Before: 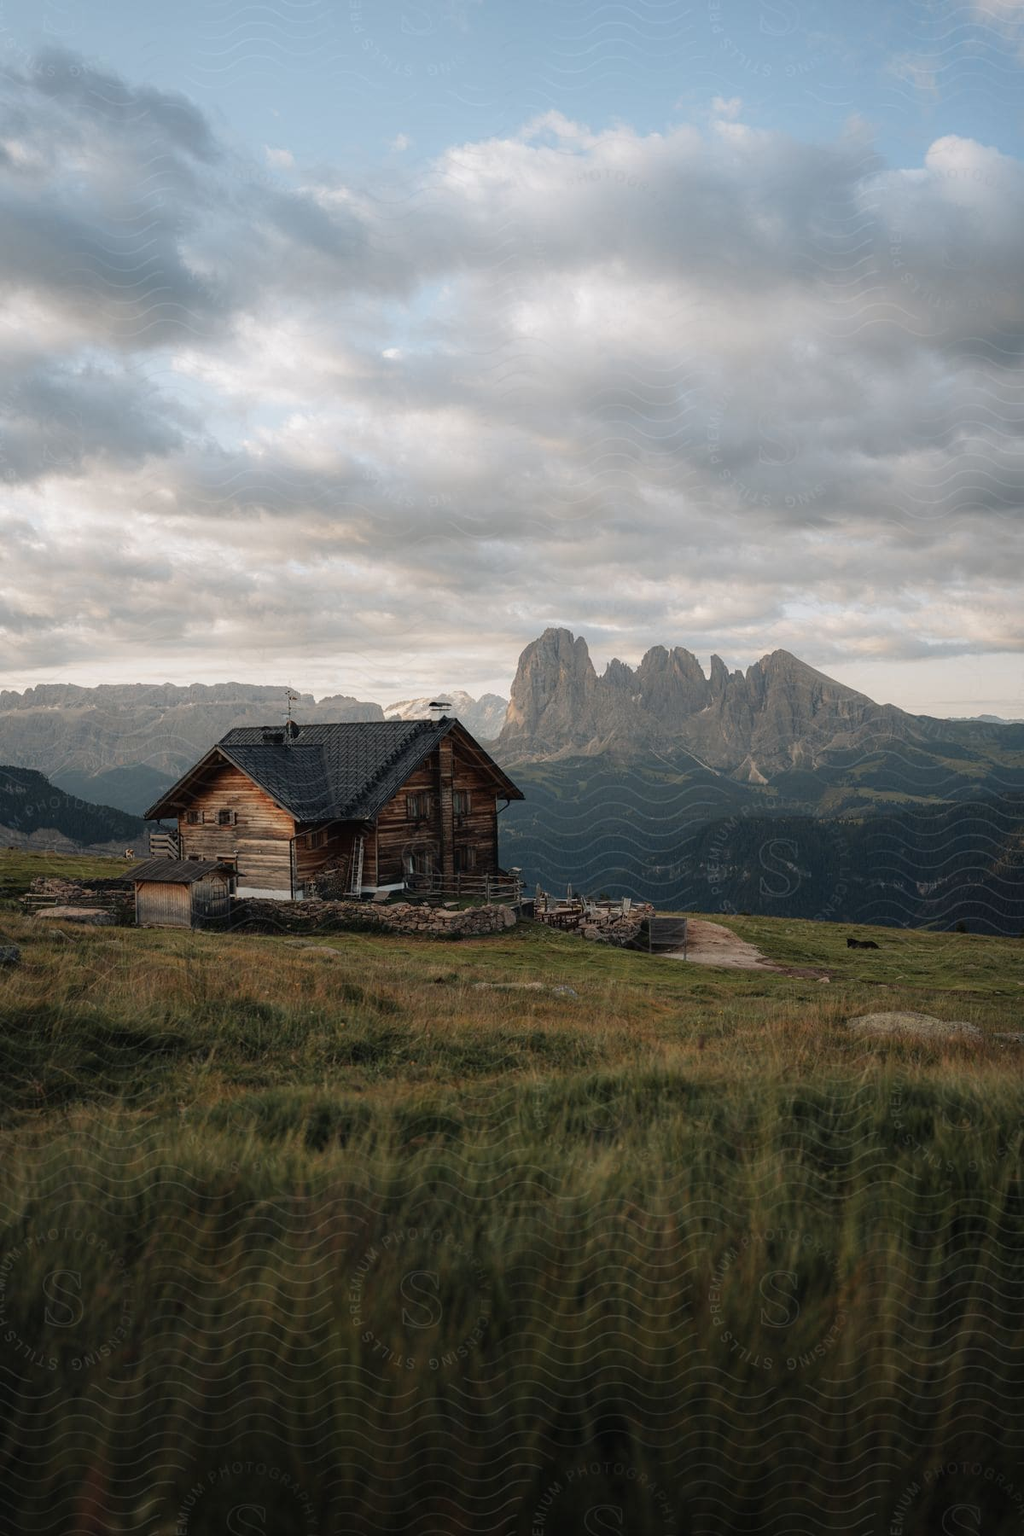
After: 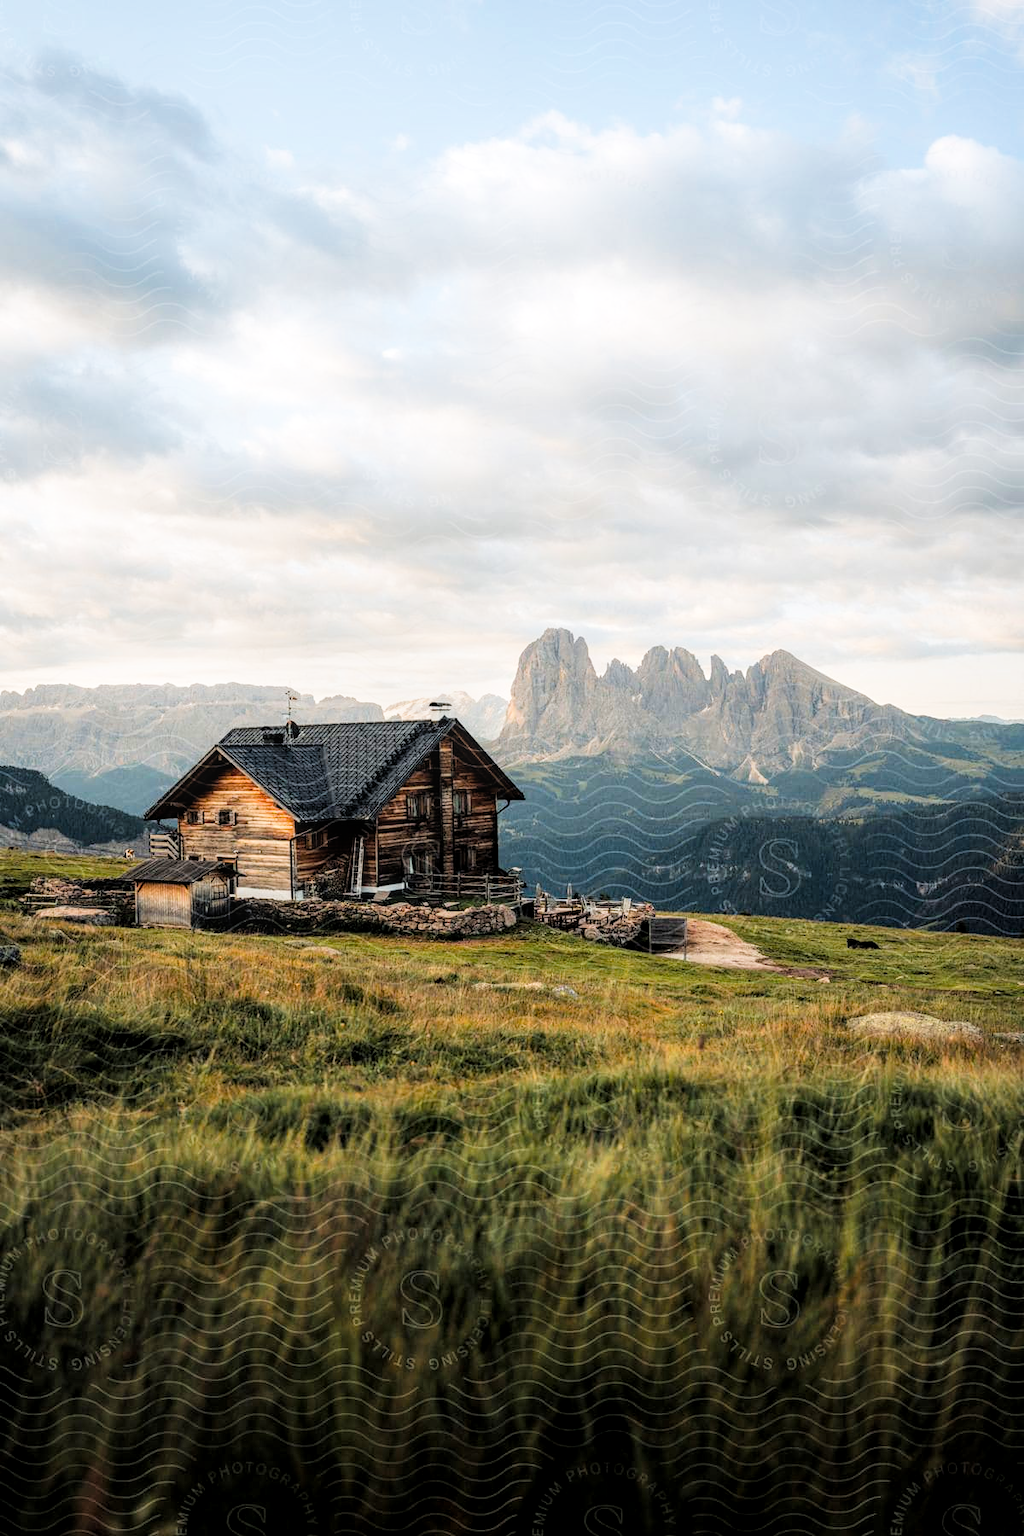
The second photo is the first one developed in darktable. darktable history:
local contrast: on, module defaults
filmic rgb: black relative exposure -5 EV, hardness 2.88, contrast 1.3, highlights saturation mix -30%
exposure: black level correction 0, exposure 1.4 EV, compensate highlight preservation false
color balance rgb: perceptual saturation grading › global saturation 30%, global vibrance 20%
